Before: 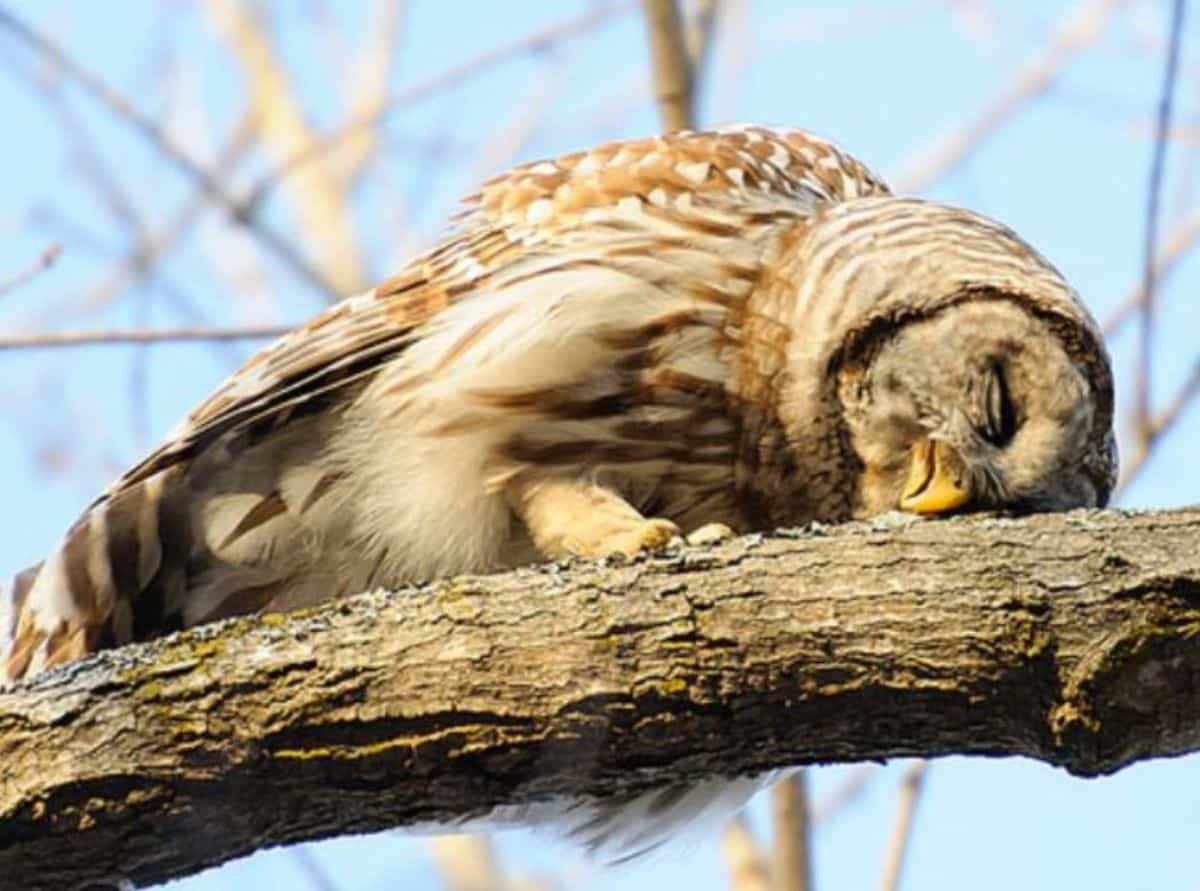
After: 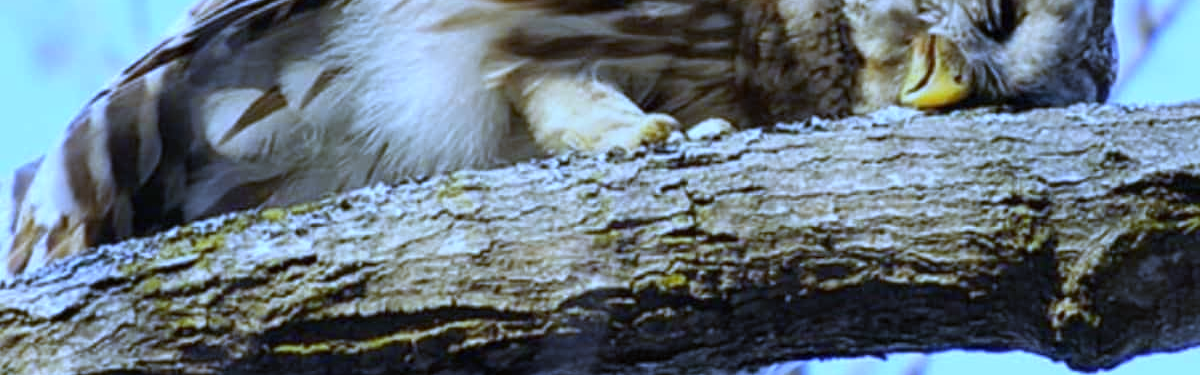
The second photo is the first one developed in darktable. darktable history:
crop: top 45.551%, bottom 12.262%
white balance: red 0.766, blue 1.537
